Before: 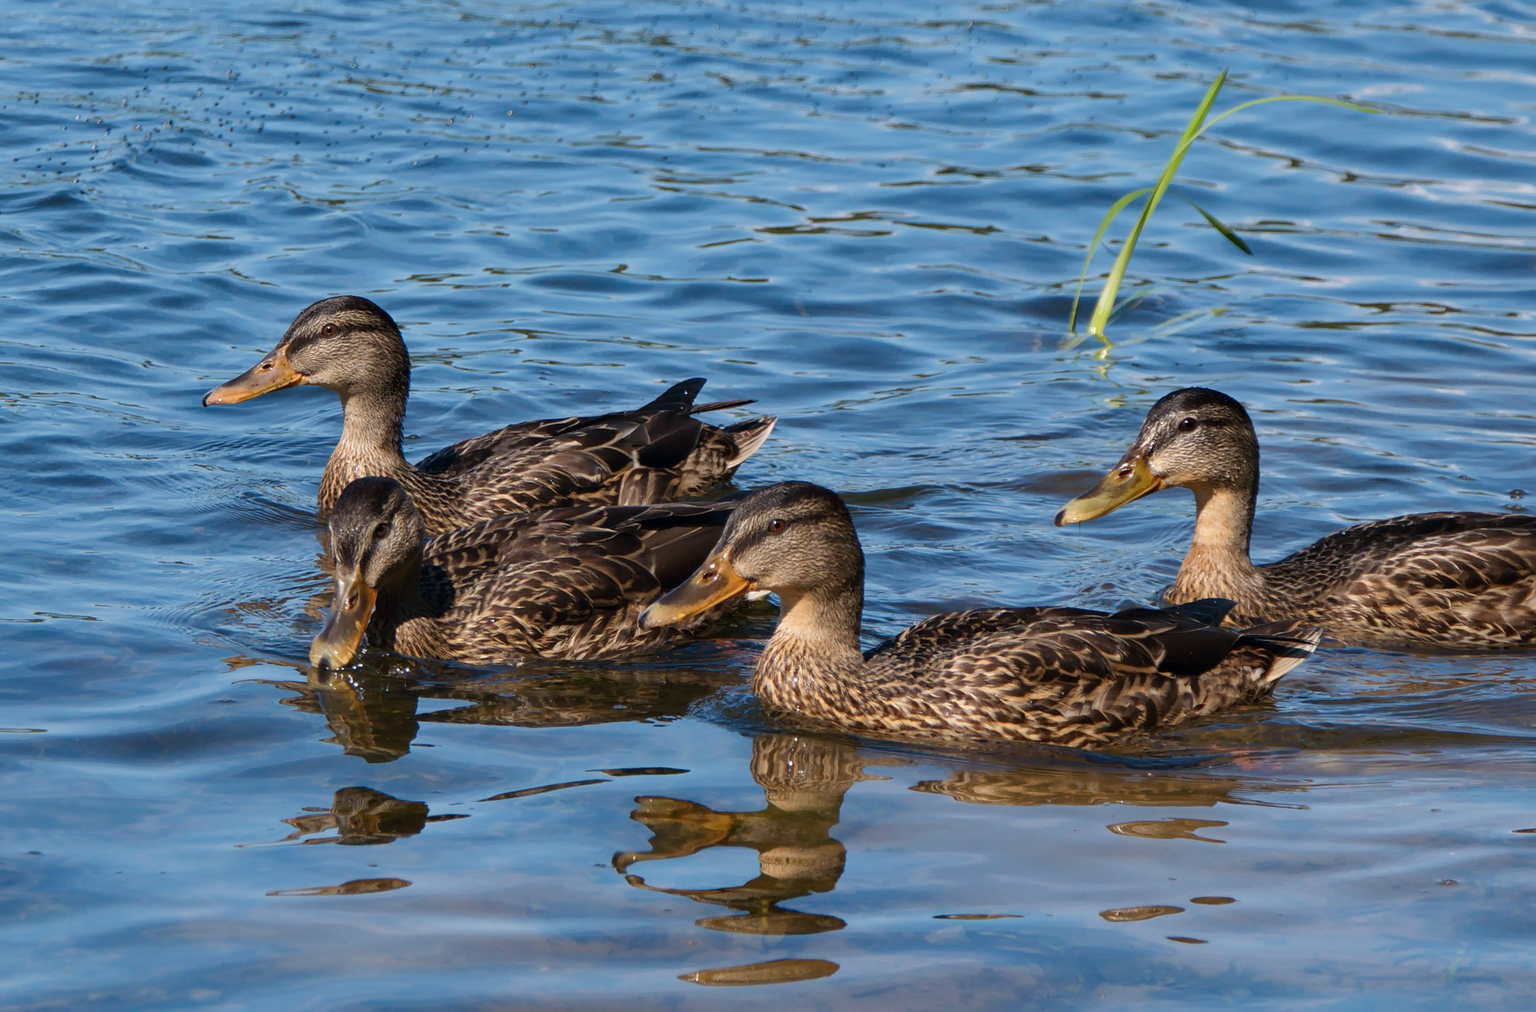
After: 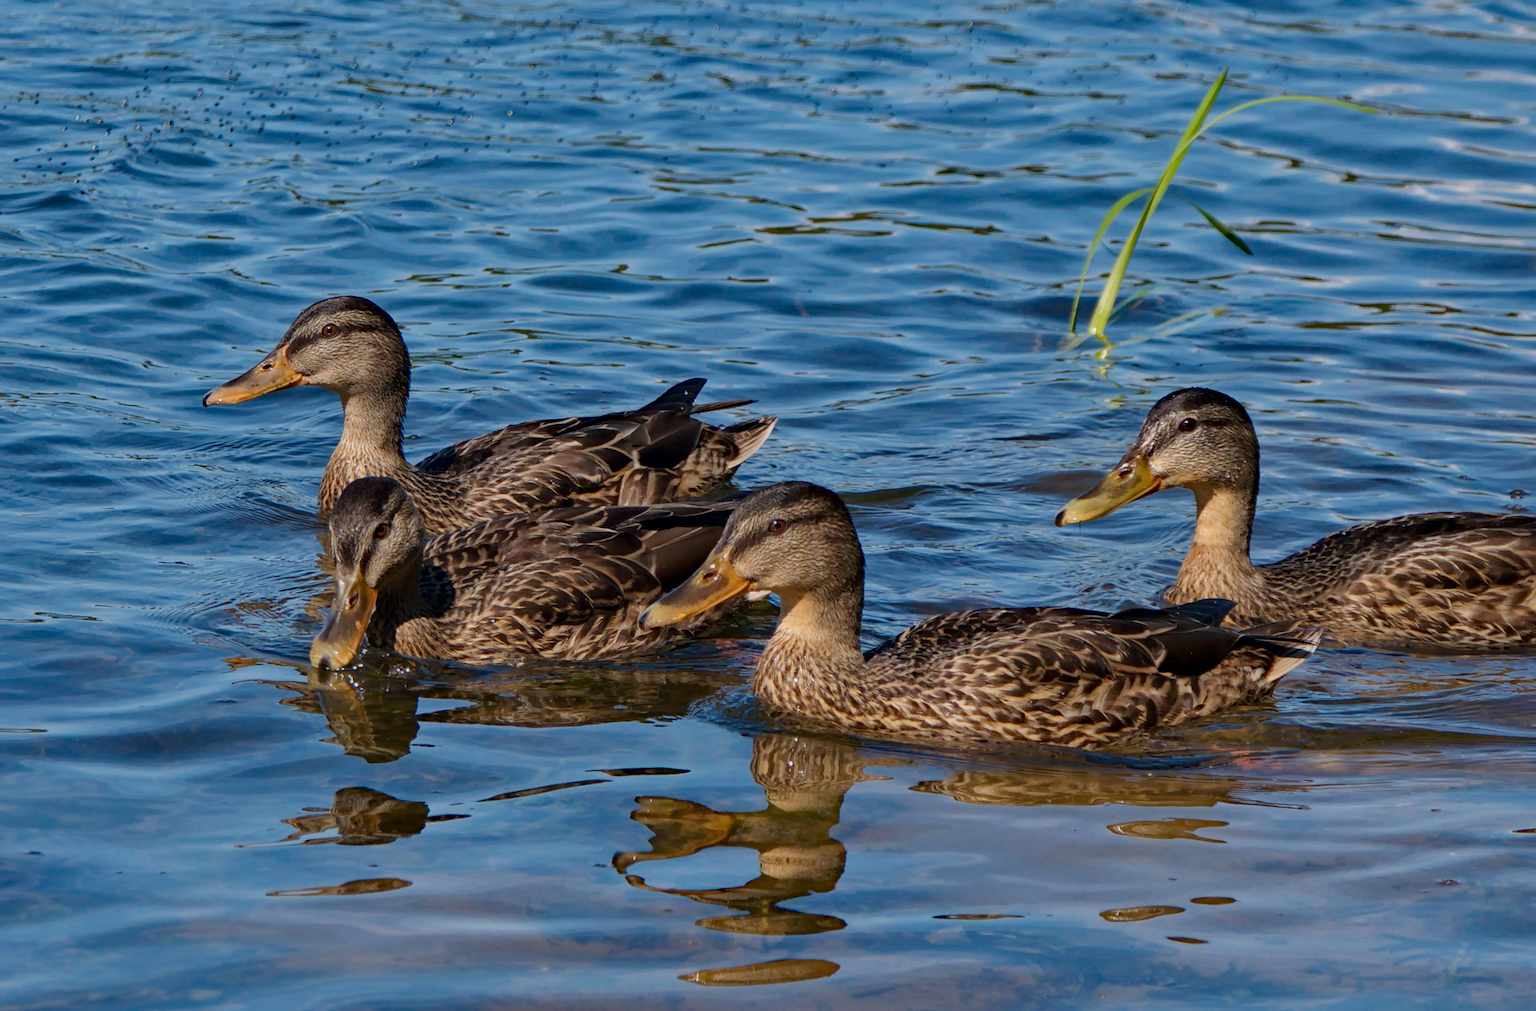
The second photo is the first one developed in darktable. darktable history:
local contrast: mode bilateral grid, contrast 20, coarseness 50, detail 120%, midtone range 0.2
tone equalizer: -8 EV 0.25 EV, -7 EV 0.417 EV, -6 EV 0.417 EV, -5 EV 0.25 EV, -3 EV -0.25 EV, -2 EV -0.417 EV, -1 EV -0.417 EV, +0 EV -0.25 EV, edges refinement/feathering 500, mask exposure compensation -1.57 EV, preserve details guided filter
haze removal: strength 0.29, distance 0.25, compatibility mode true, adaptive false
